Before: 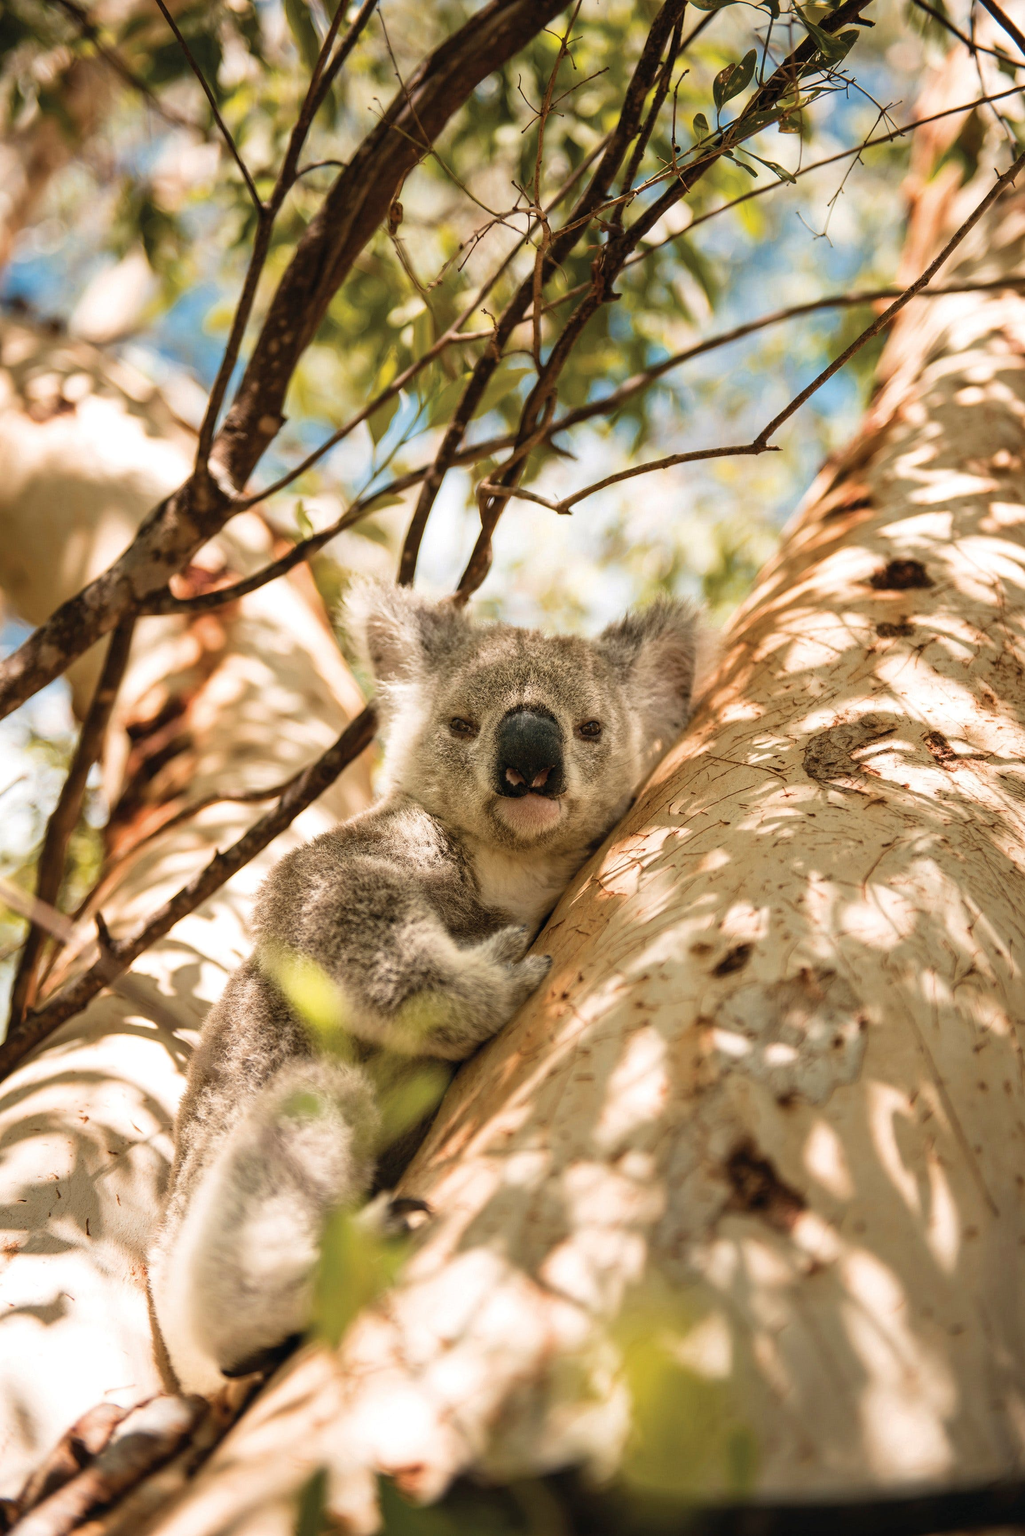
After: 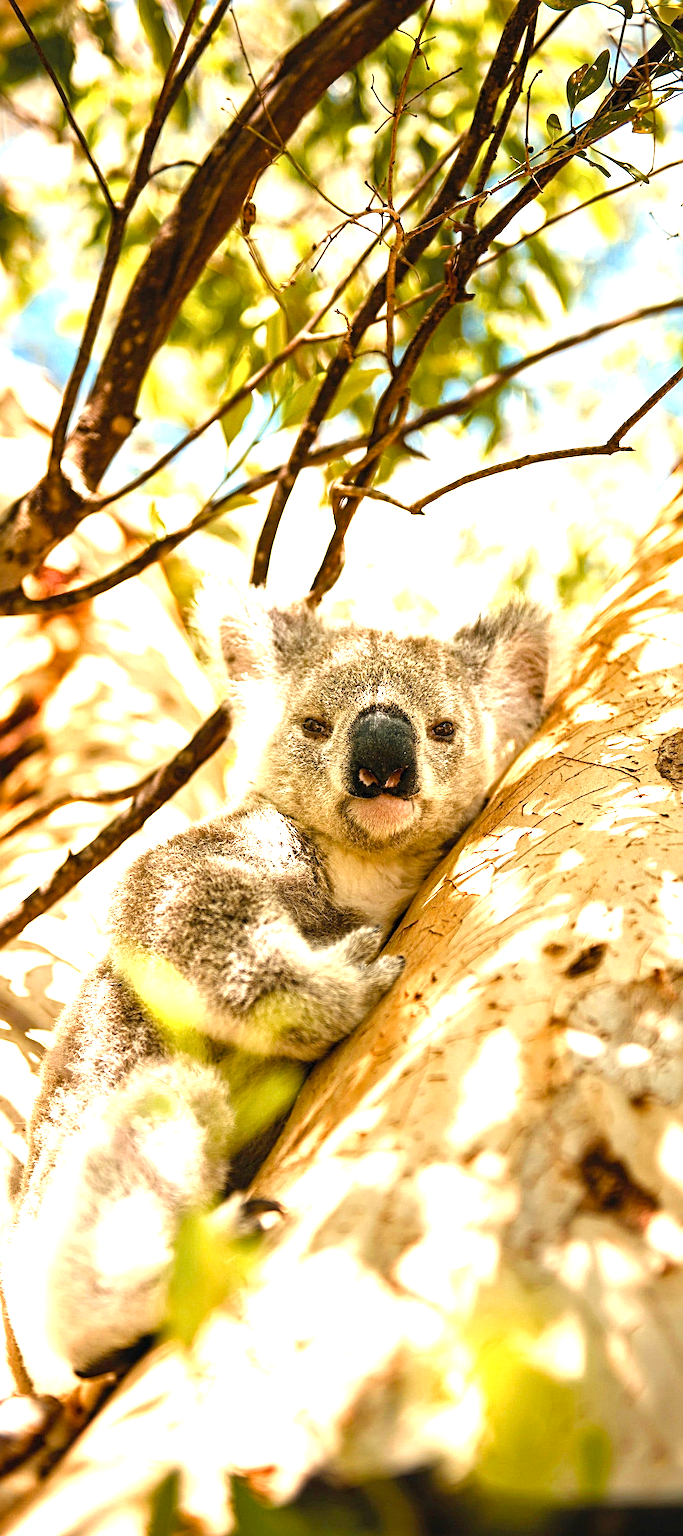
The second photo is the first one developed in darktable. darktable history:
sharpen: radius 4.883
crop and rotate: left 14.385%, right 18.948%
color balance rgb: perceptual saturation grading › global saturation 20%, perceptual saturation grading › highlights -25%, perceptual saturation grading › shadows 25%
levels: levels [0, 0.352, 0.703]
